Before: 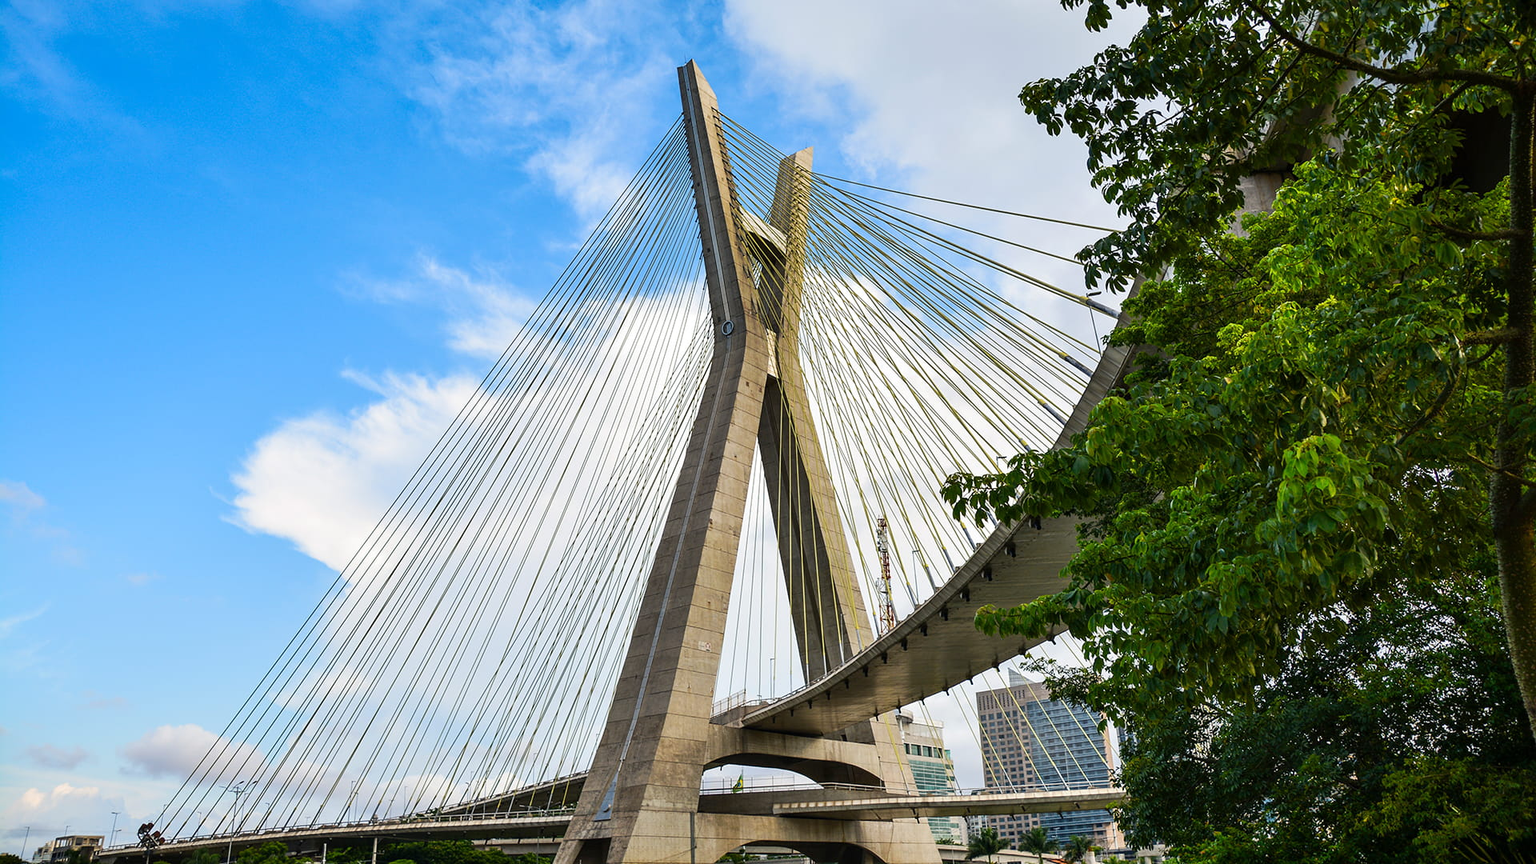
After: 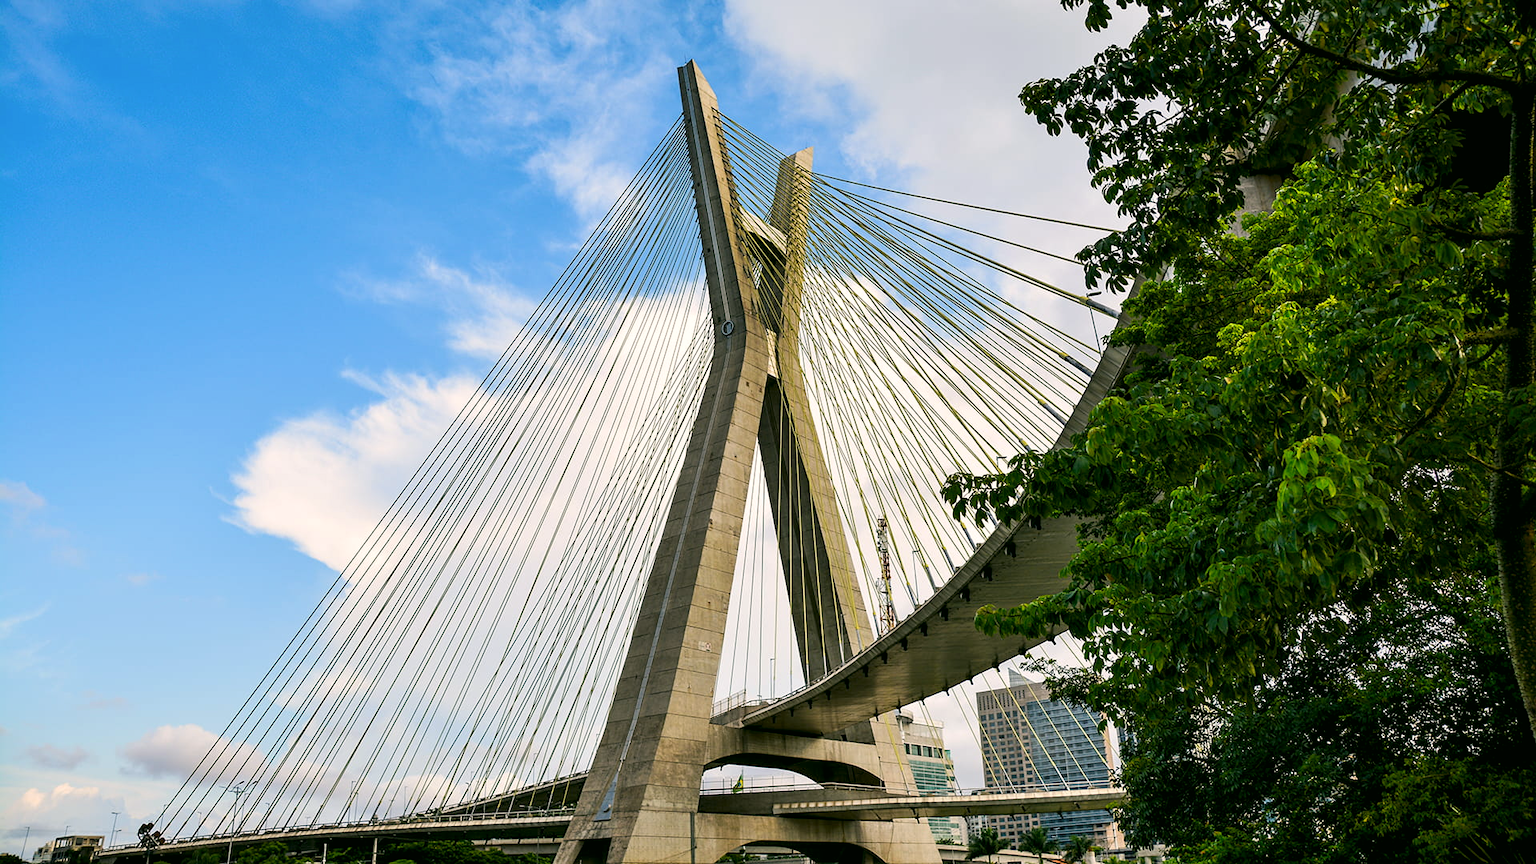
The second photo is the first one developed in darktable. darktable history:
exposure: black level correction 0.002, exposure -0.097 EV, compensate exposure bias true, compensate highlight preservation false
color correction: highlights a* 3.96, highlights b* 4.94, shadows a* -7.05, shadows b* 4.92
levels: white 99.96%, levels [0.031, 0.5, 0.969]
